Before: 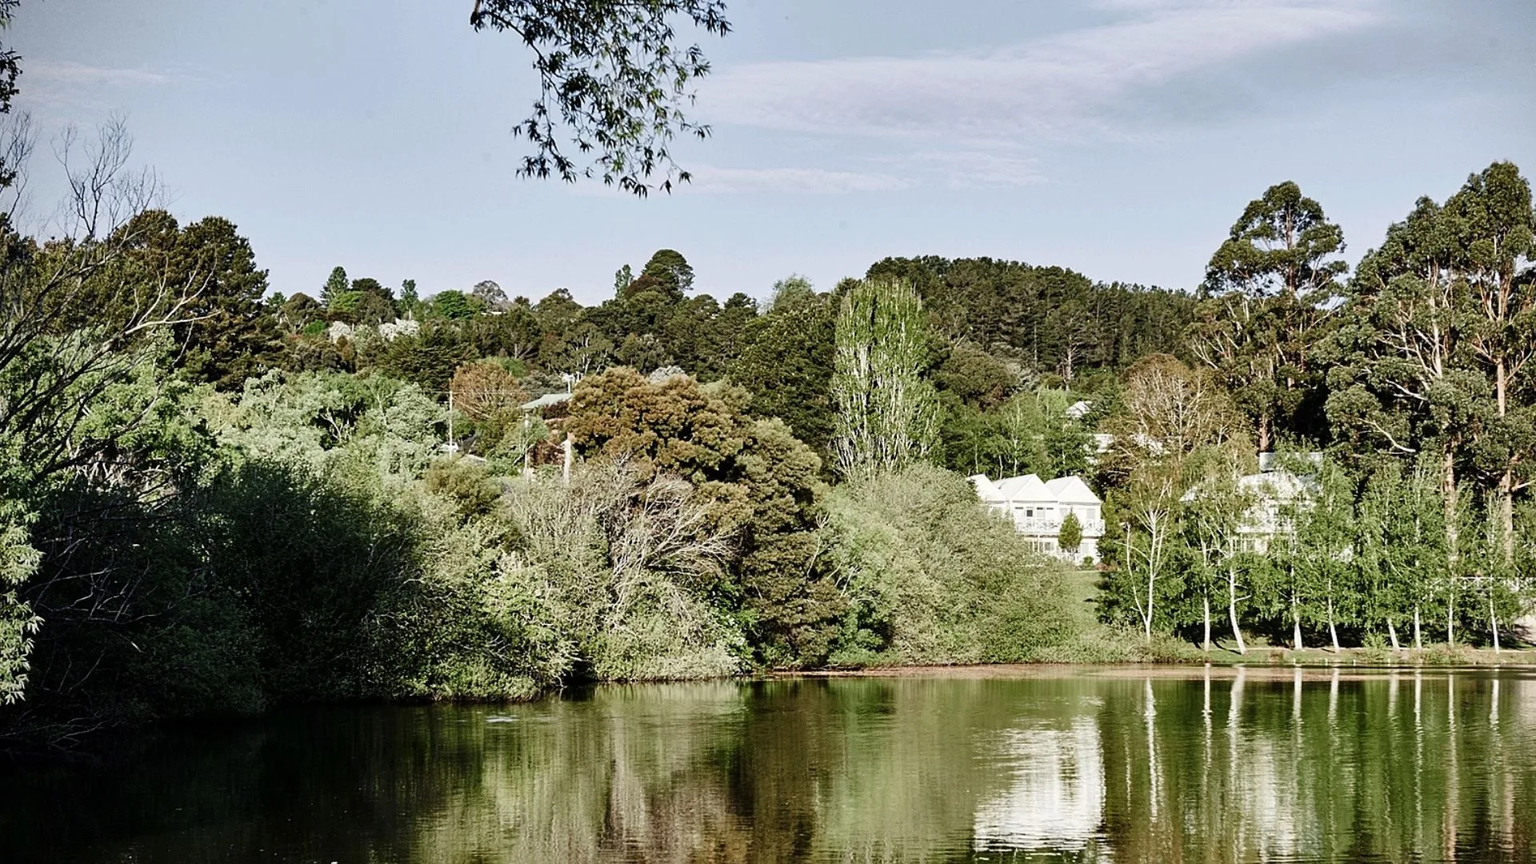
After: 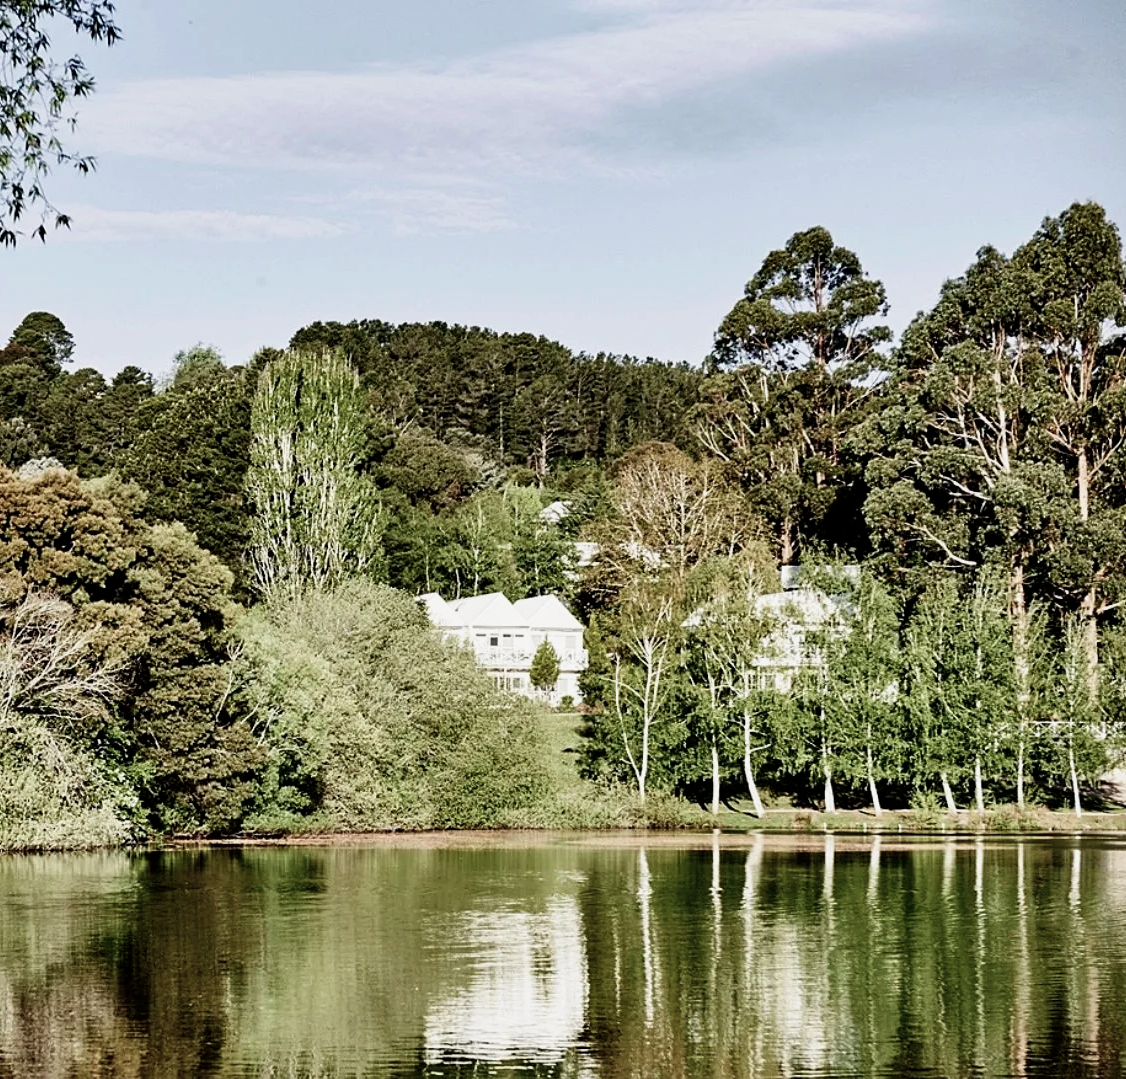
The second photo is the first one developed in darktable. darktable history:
contrast brightness saturation: contrast 0.105, saturation -0.365
filmic rgb: black relative exposure -12.11 EV, white relative exposure 2.81 EV, target black luminance 0%, hardness 8.12, latitude 69.42%, contrast 1.137, highlights saturation mix 10.72%, shadows ↔ highlights balance -0.388%, preserve chrominance no, color science v5 (2021), contrast in shadows safe, contrast in highlights safe
crop: left 41.319%
velvia: on, module defaults
